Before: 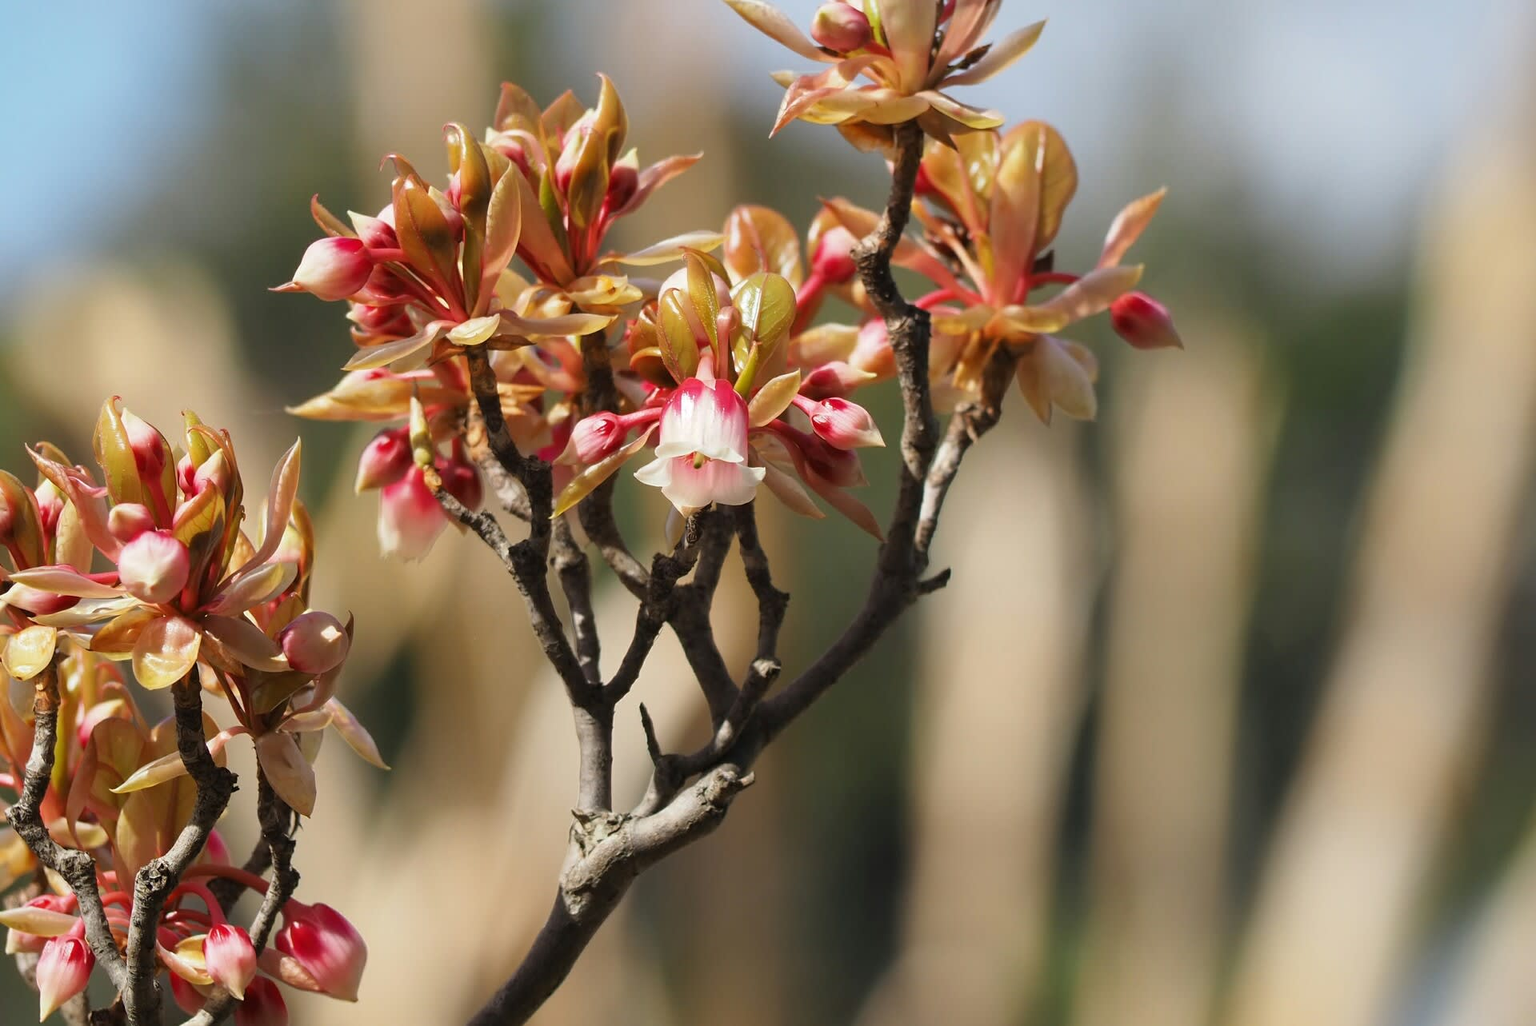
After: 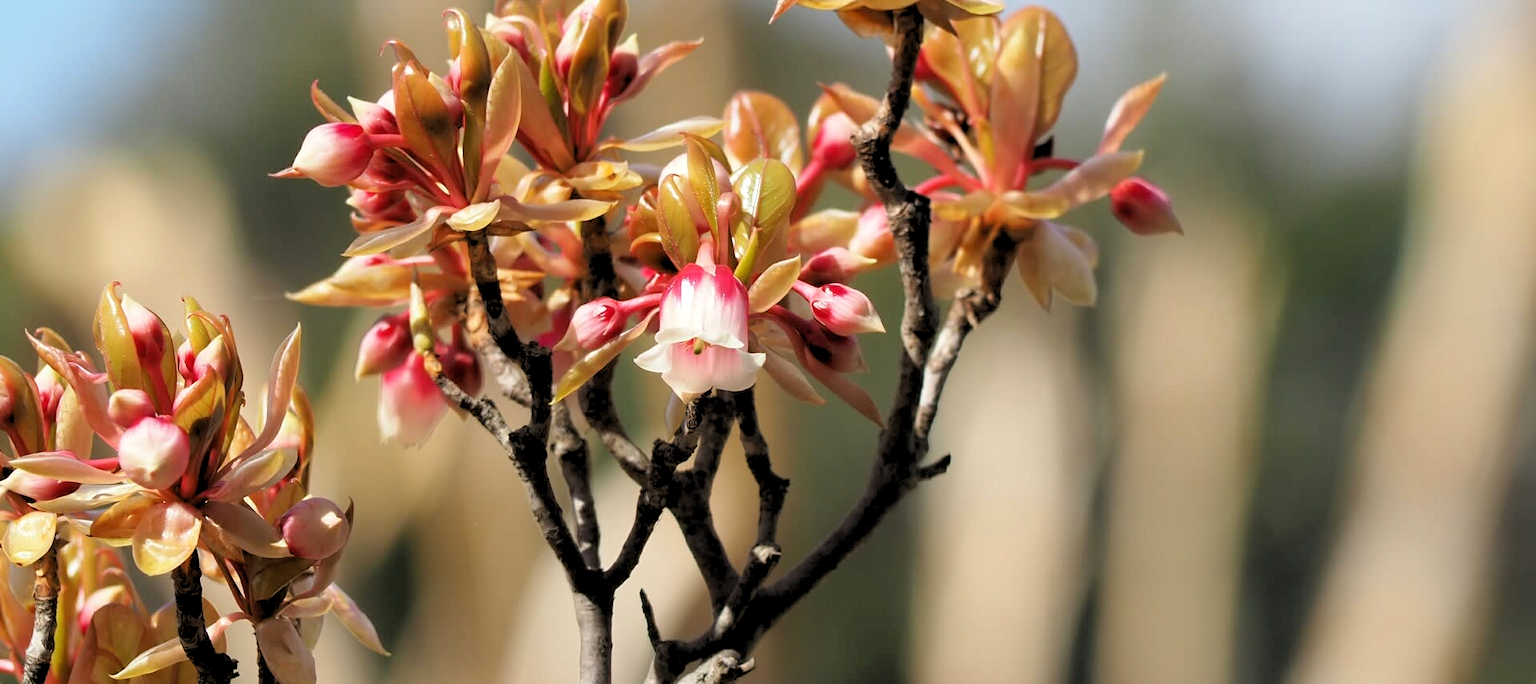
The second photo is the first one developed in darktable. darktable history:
rgb levels: levels [[0.013, 0.434, 0.89], [0, 0.5, 1], [0, 0.5, 1]]
crop: top 11.166%, bottom 22.168%
